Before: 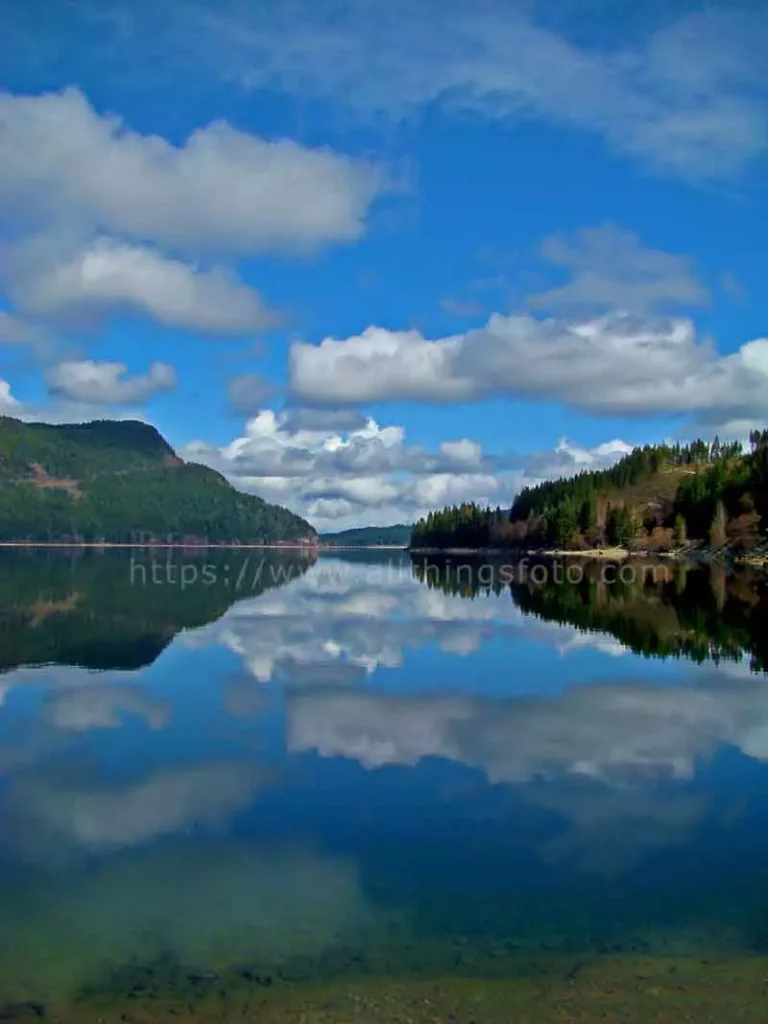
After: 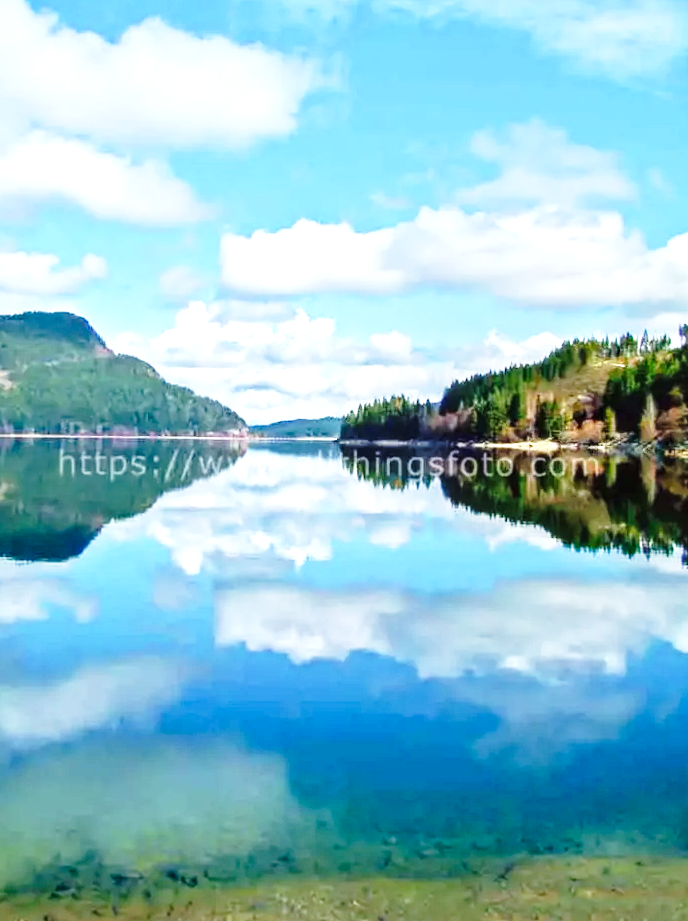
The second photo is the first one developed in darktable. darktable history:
exposure: black level correction 0, exposure 1.45 EV, compensate exposure bias true, compensate highlight preservation false
rotate and perspective: rotation 0.226°, lens shift (vertical) -0.042, crop left 0.023, crop right 0.982, crop top 0.006, crop bottom 0.994
tone equalizer: on, module defaults
local contrast: on, module defaults
crop and rotate: left 8.262%, top 9.226%
base curve: curves: ch0 [(0, 0) (0.028, 0.03) (0.121, 0.232) (0.46, 0.748) (0.859, 0.968) (1, 1)], preserve colors none
